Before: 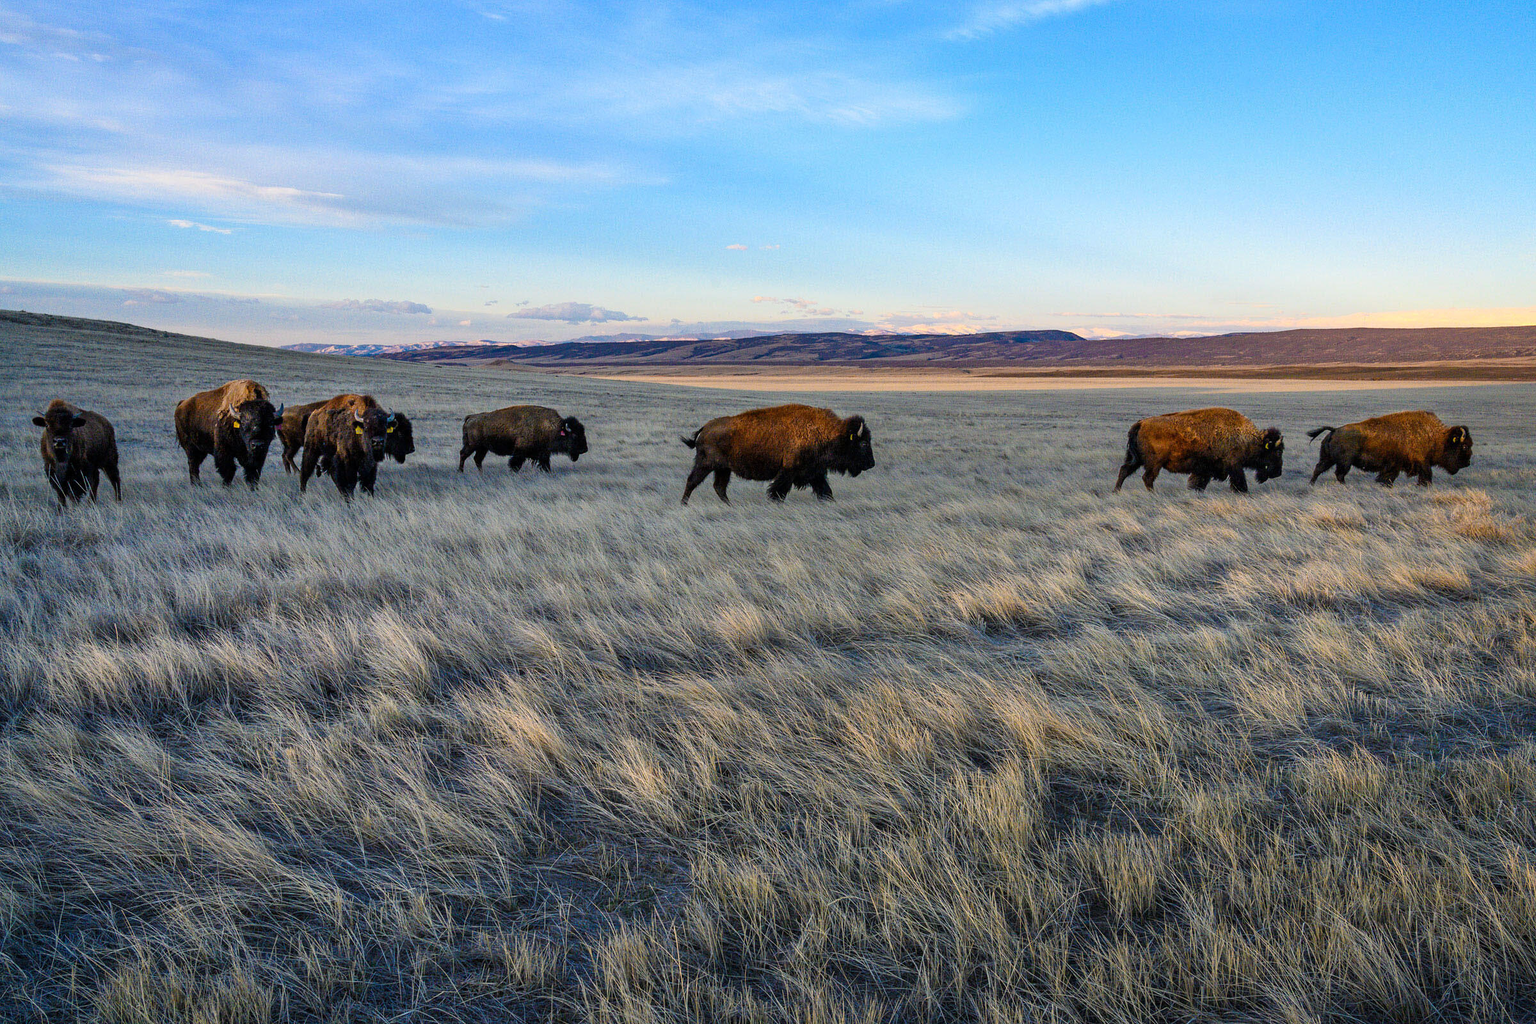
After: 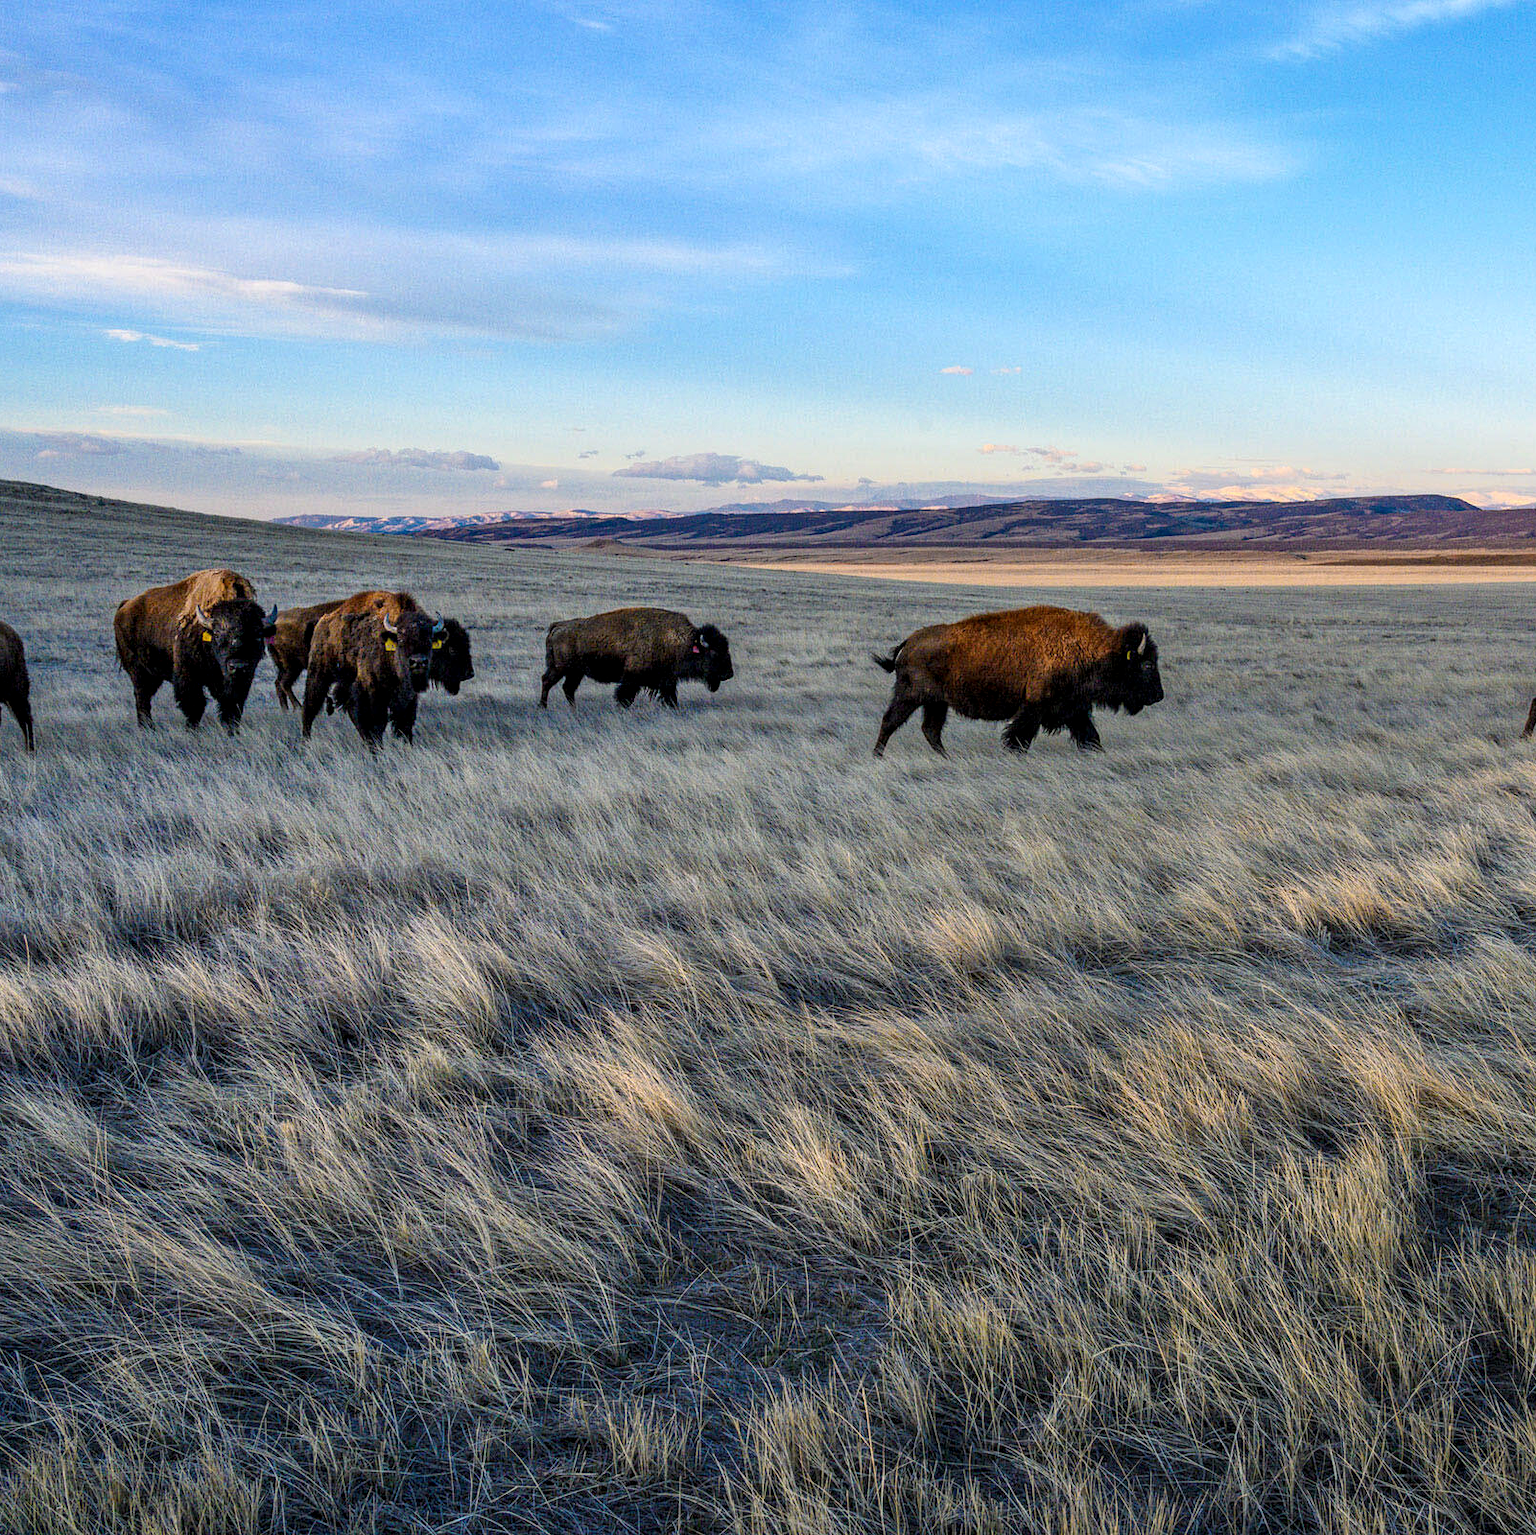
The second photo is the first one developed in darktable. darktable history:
local contrast: on, module defaults
crop and rotate: left 6.431%, right 26.858%
